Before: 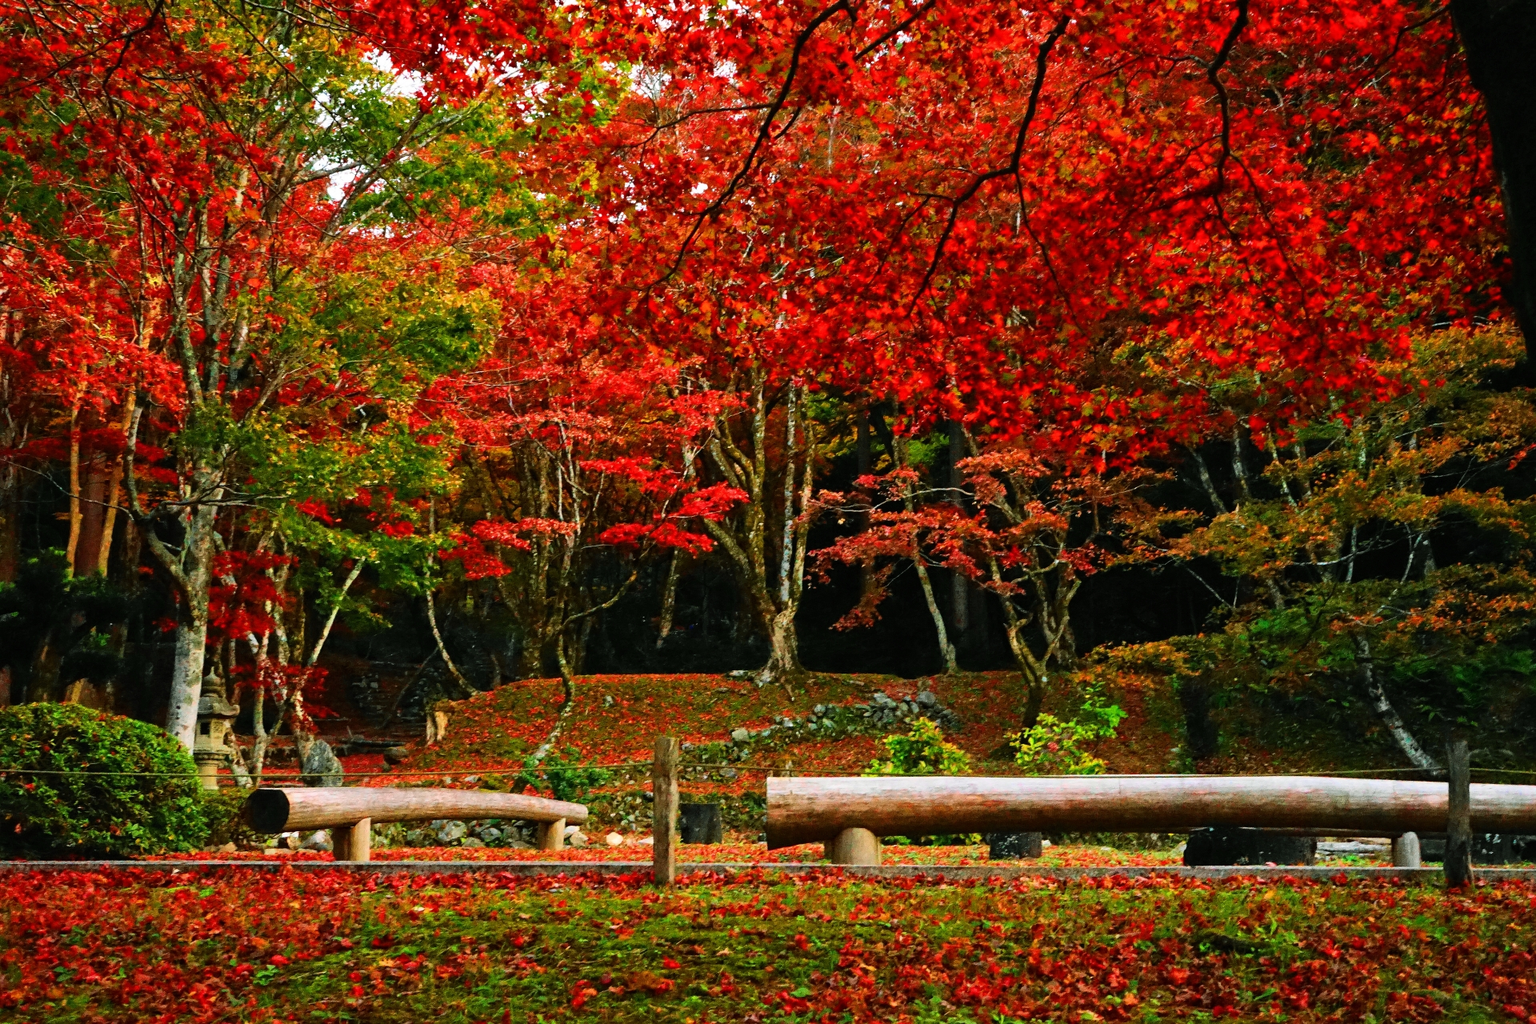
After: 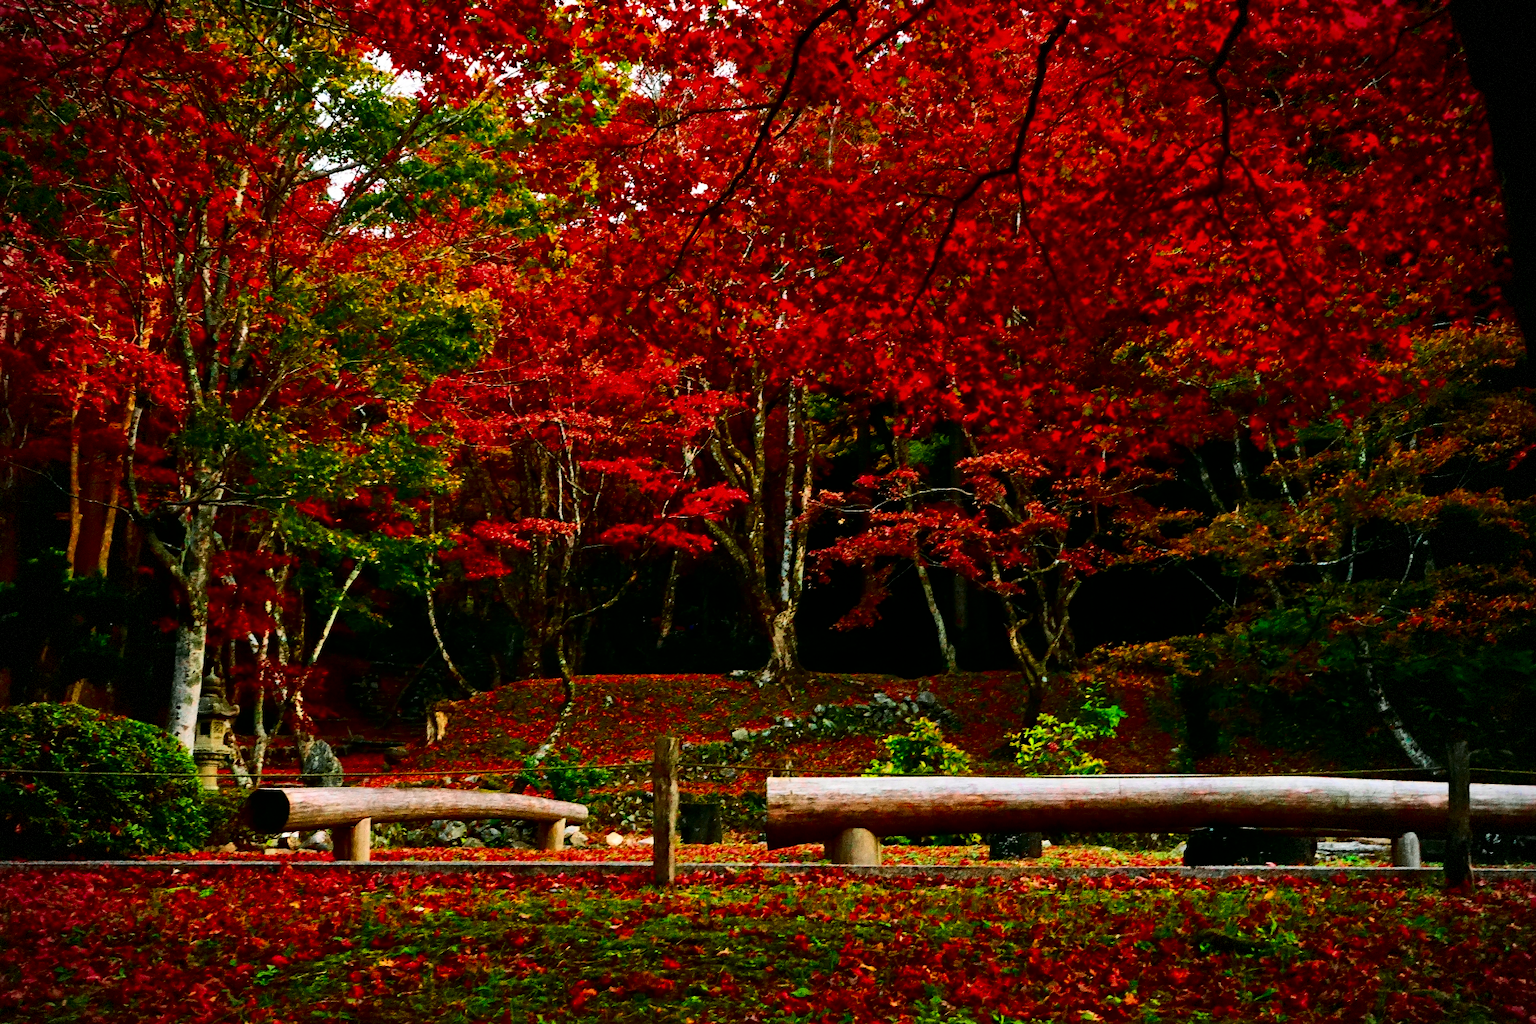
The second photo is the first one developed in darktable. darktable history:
vignetting: fall-off radius 60.99%, dithering 8-bit output
contrast brightness saturation: contrast 0.187, brightness -0.24, saturation 0.109
